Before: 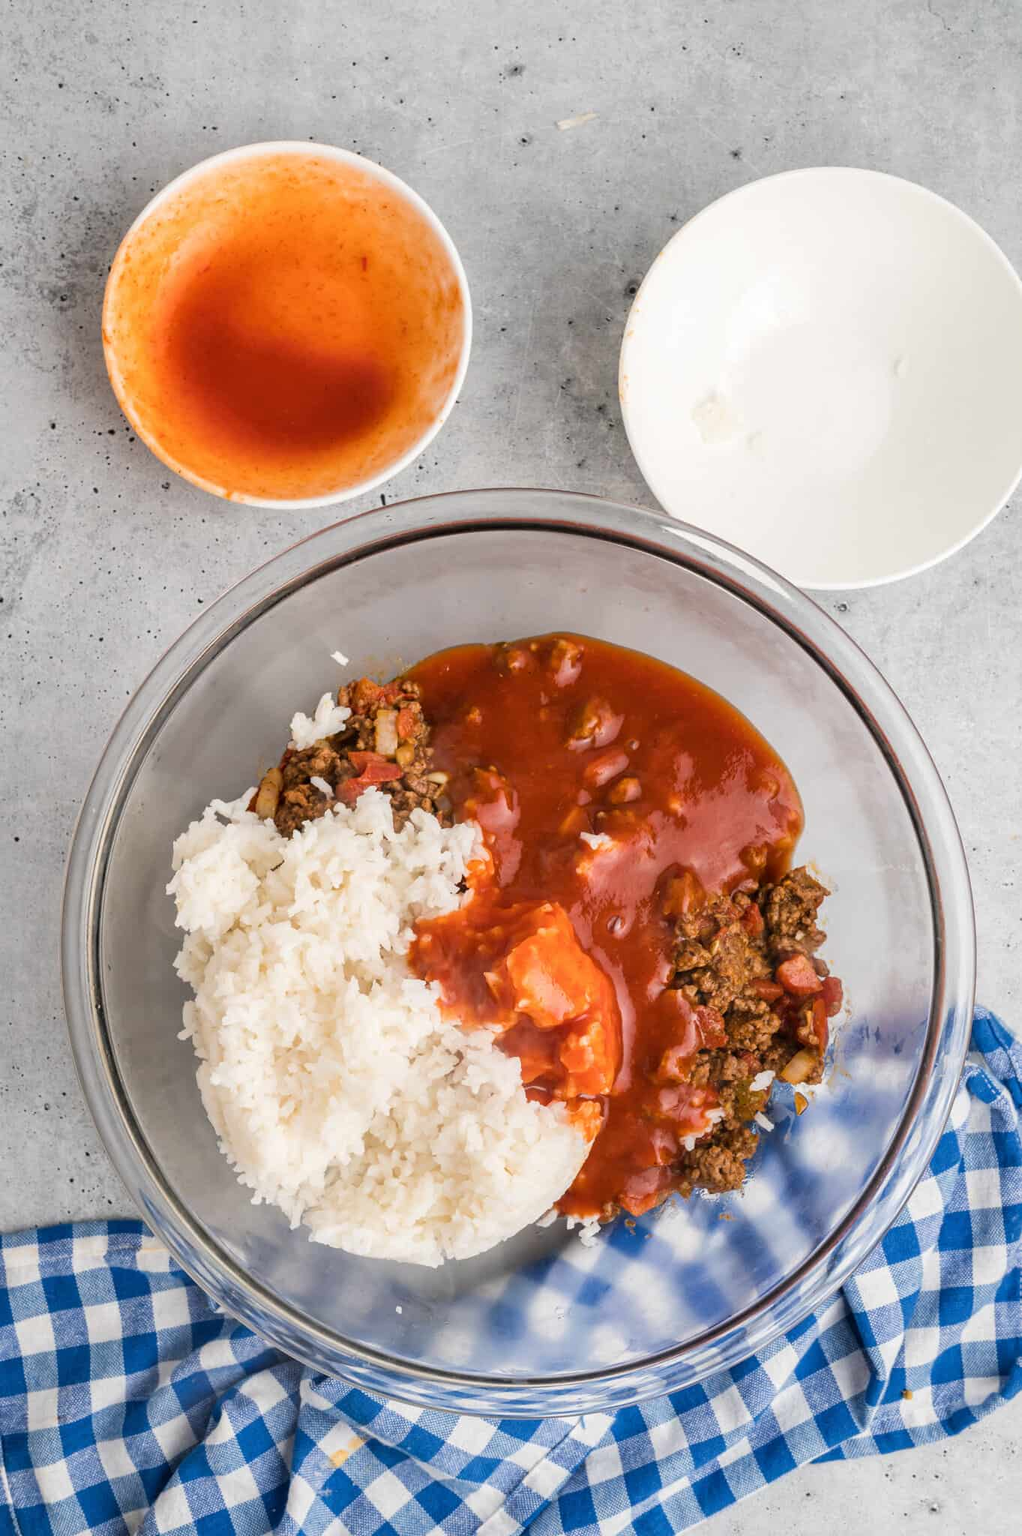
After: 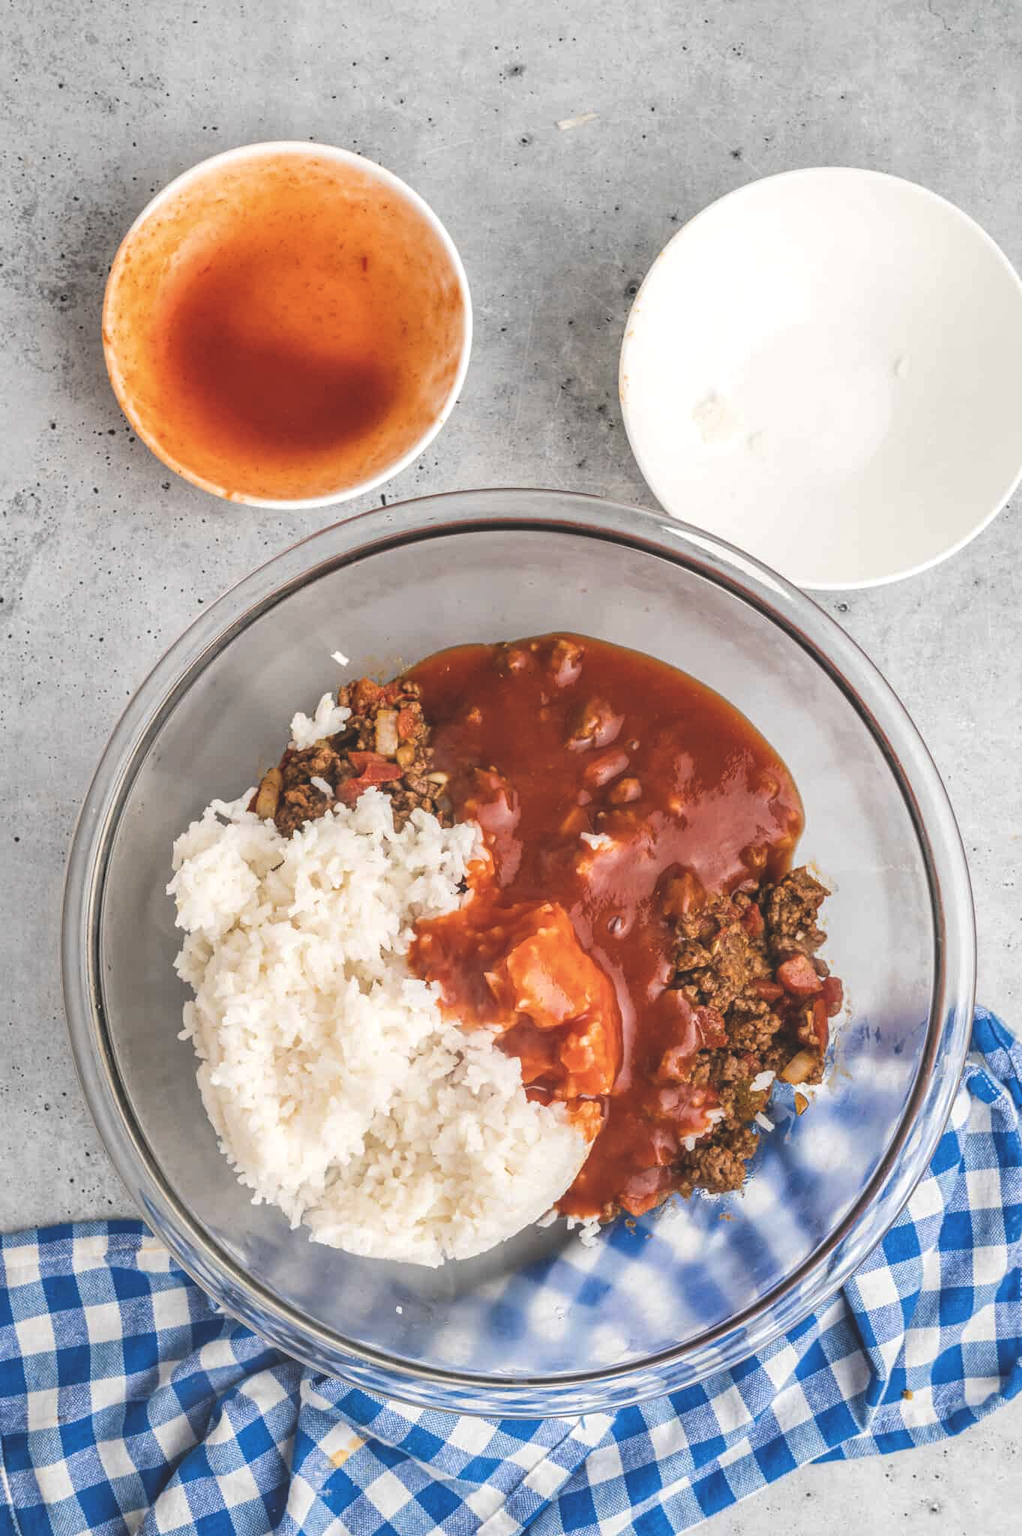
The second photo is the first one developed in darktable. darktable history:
exposure: black level correction -0.028, compensate highlight preservation false
color zones: curves: ch0 [(0.068, 0.464) (0.25, 0.5) (0.48, 0.508) (0.75, 0.536) (0.886, 0.476) (0.967, 0.456)]; ch1 [(0.066, 0.456) (0.25, 0.5) (0.616, 0.508) (0.746, 0.56) (0.934, 0.444)]
local contrast: highlights 55%, shadows 52%, detail 130%, midtone range 0.452
